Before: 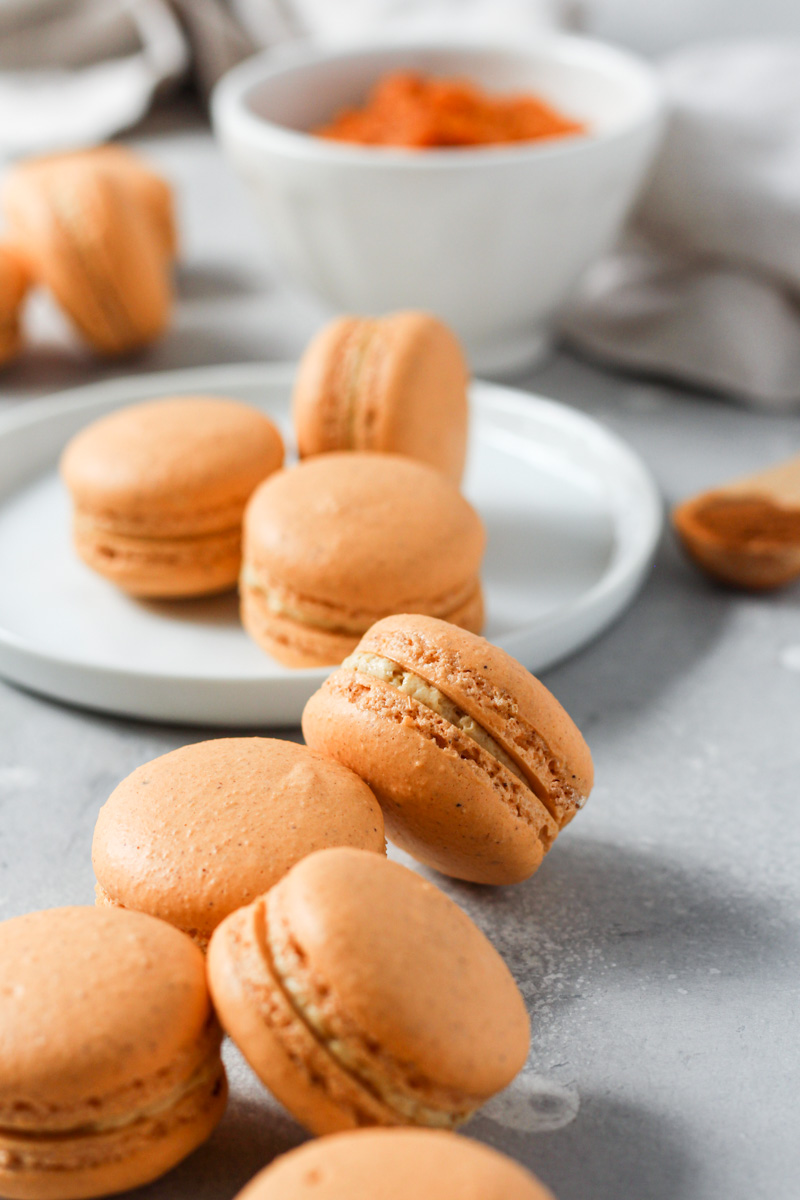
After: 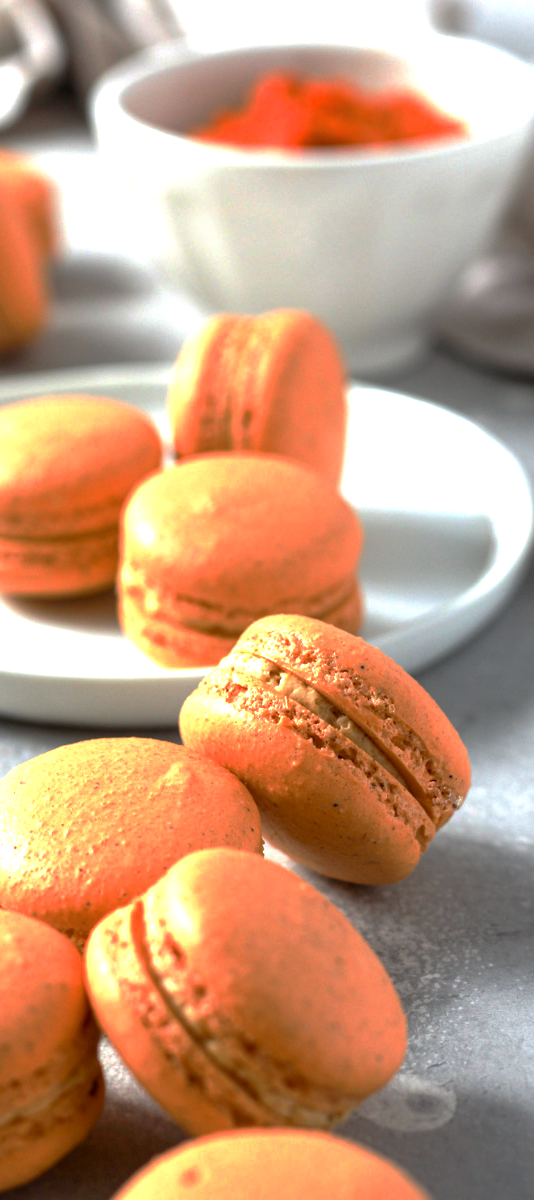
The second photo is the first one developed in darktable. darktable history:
exposure: black level correction 0.001, exposure 0.677 EV, compensate highlight preservation false
crop: left 15.391%, right 17.76%
base curve: curves: ch0 [(0, 0) (0.841, 0.609) (1, 1)], preserve colors none
